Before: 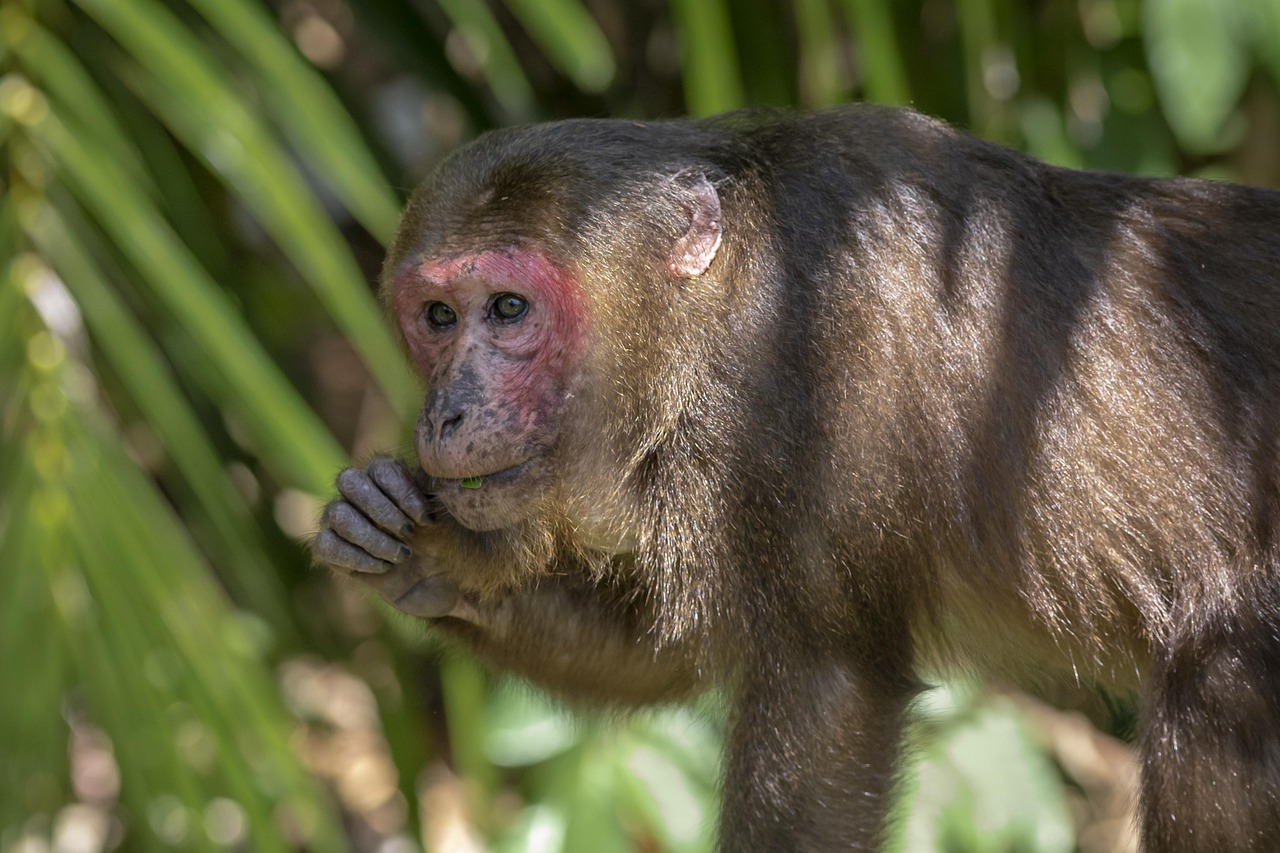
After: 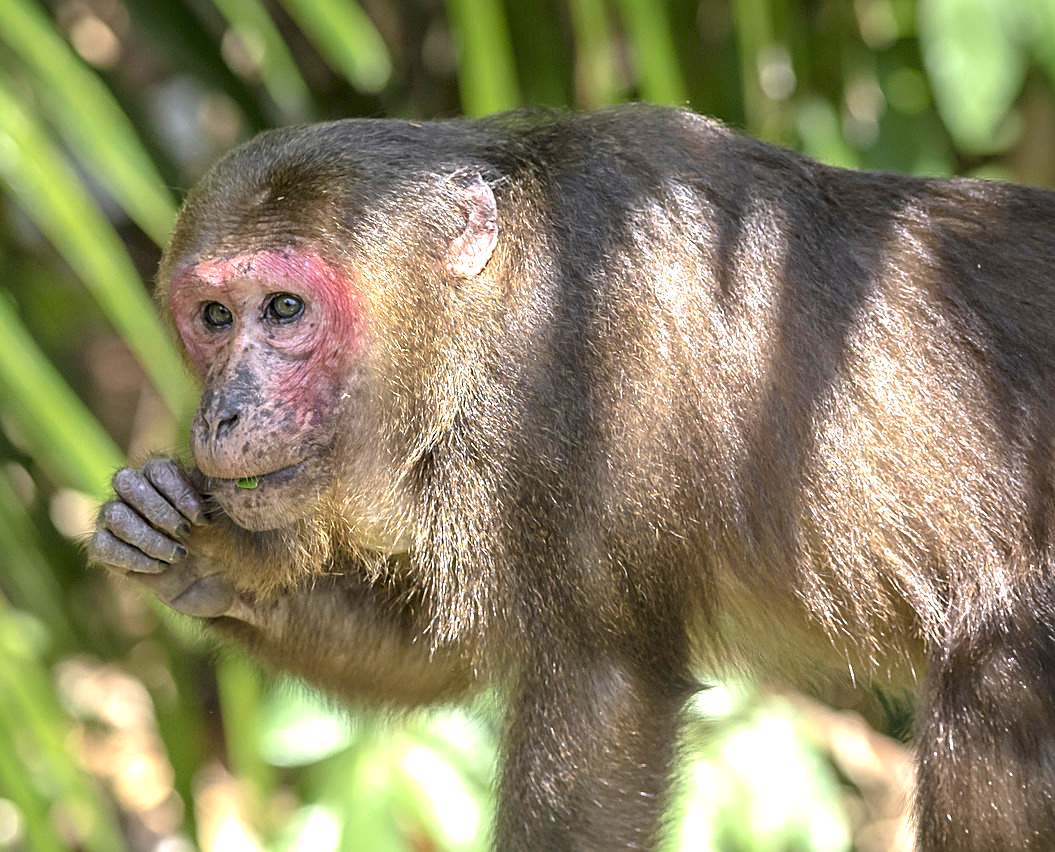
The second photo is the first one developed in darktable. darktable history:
crop: left 17.524%, bottom 0.036%
exposure: black level correction 0, exposure 1.199 EV, compensate highlight preservation false
sharpen: on, module defaults
